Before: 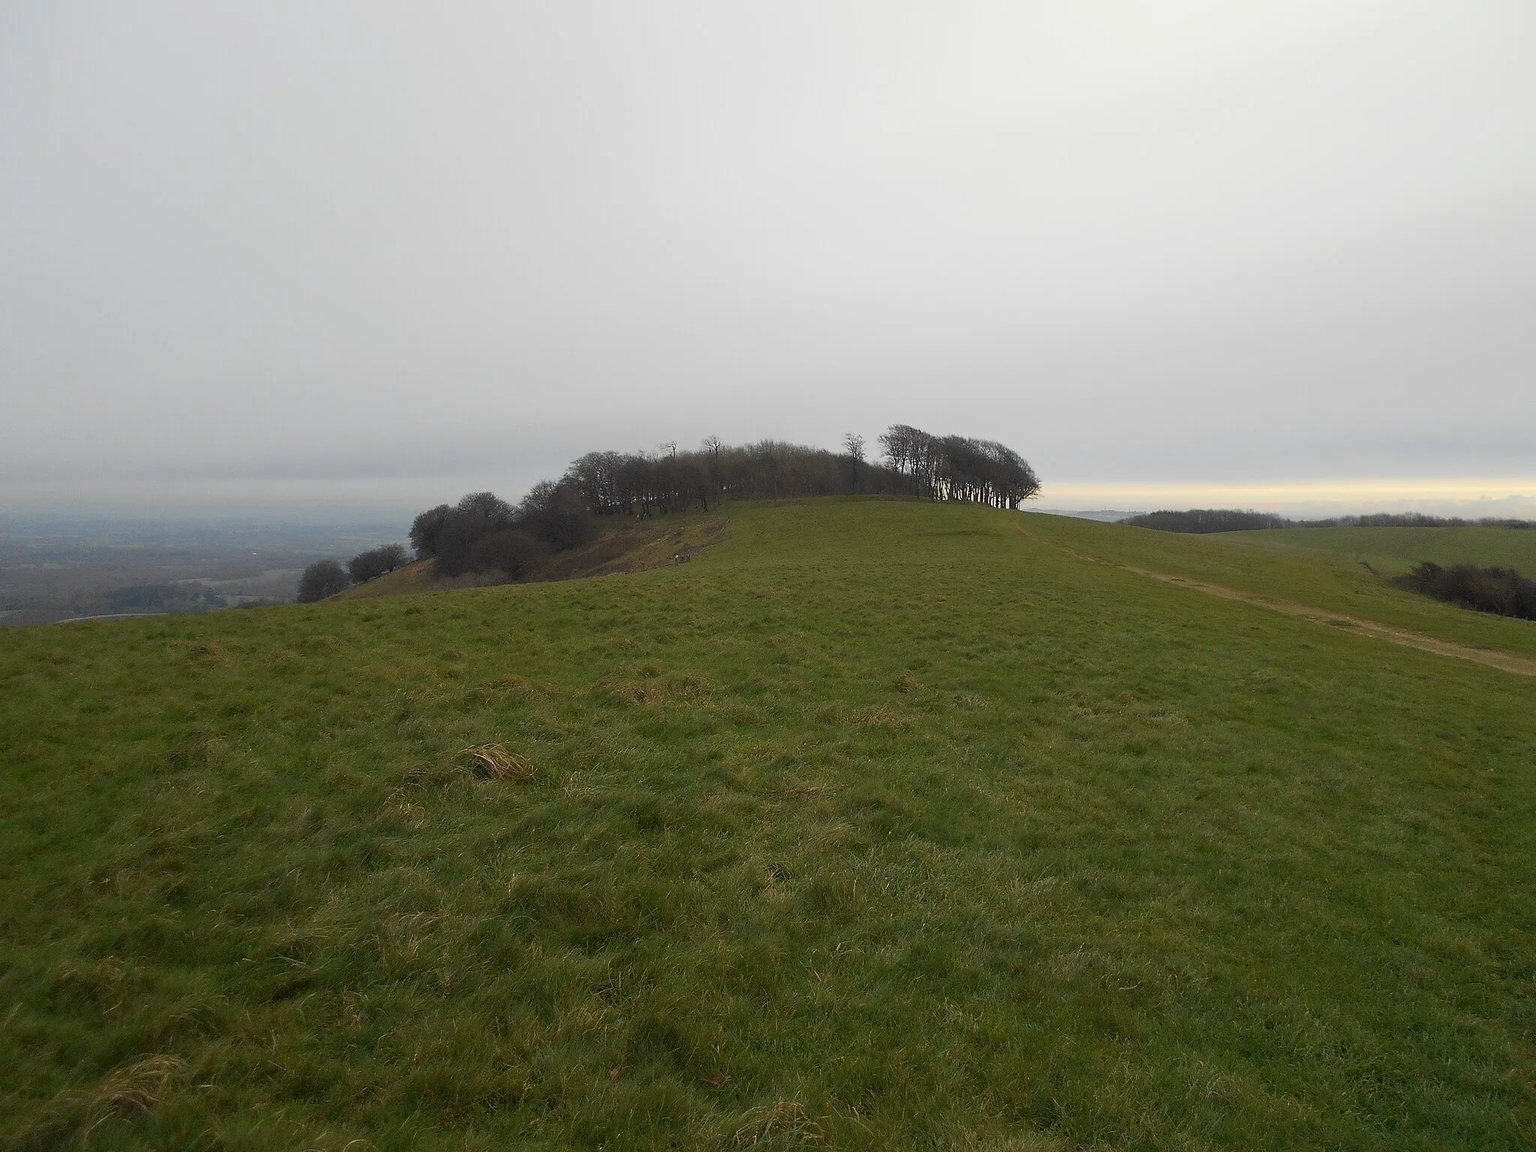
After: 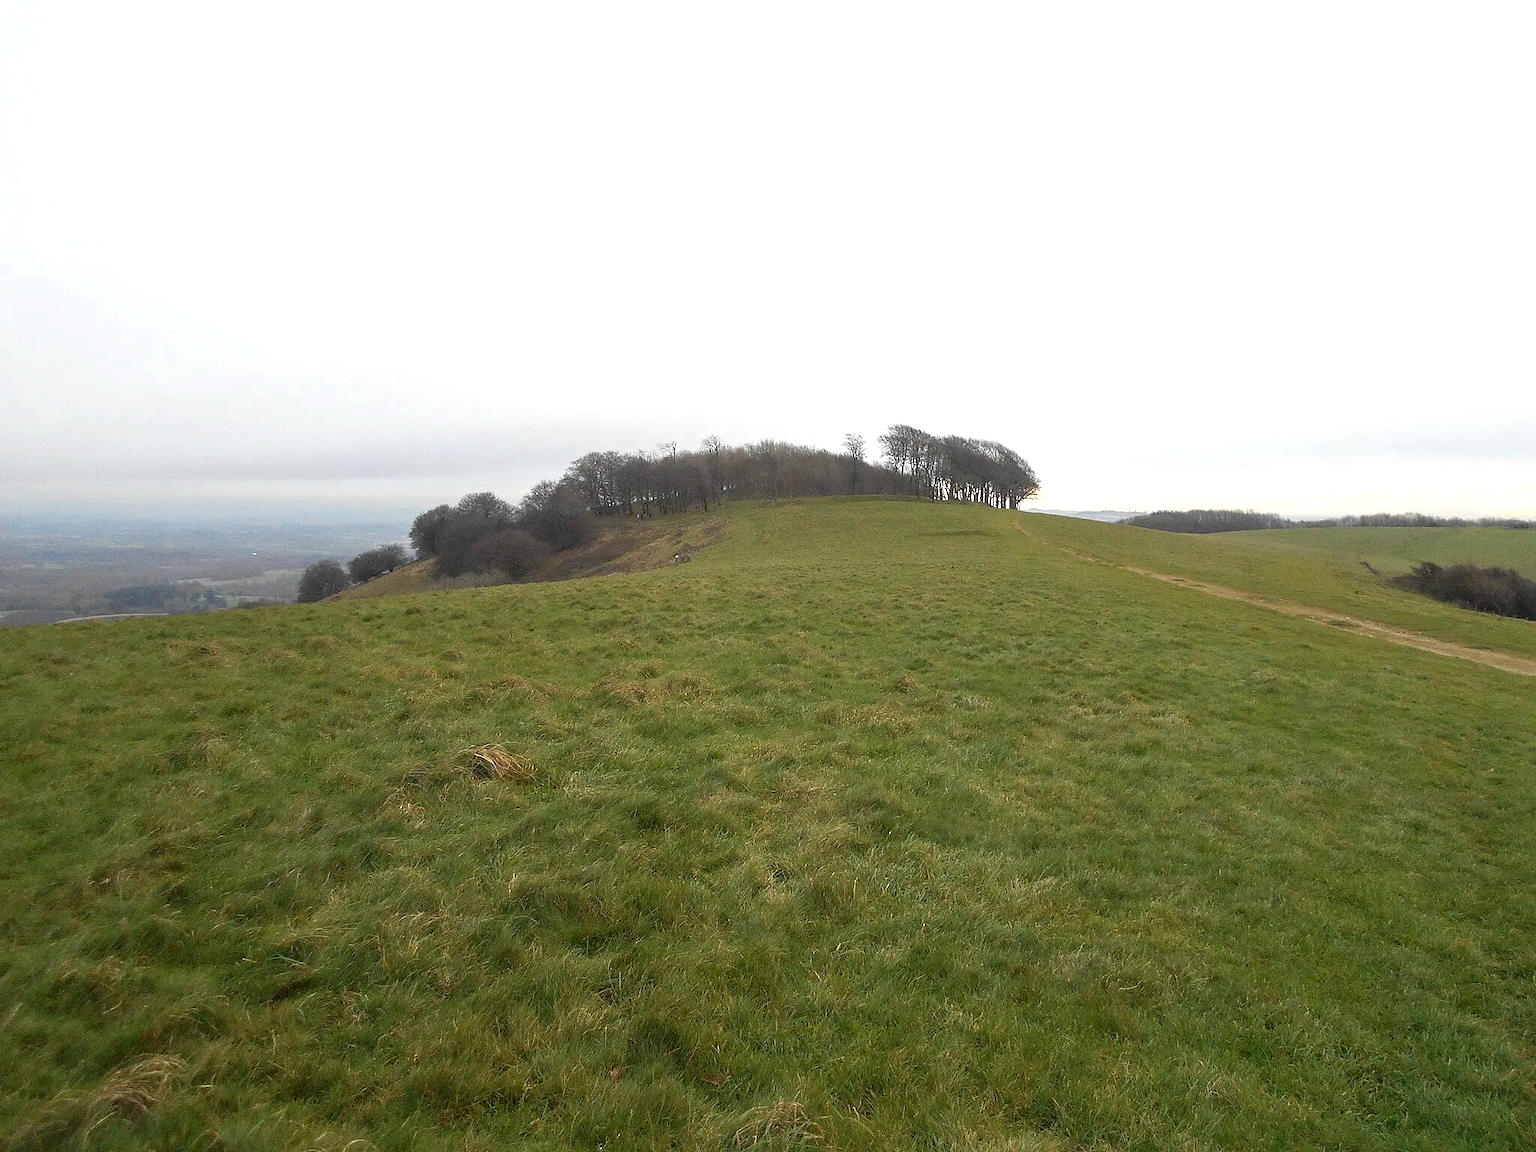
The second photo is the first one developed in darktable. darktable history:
exposure: black level correction 0, exposure 0.9 EV, compensate highlight preservation false
local contrast: on, module defaults
